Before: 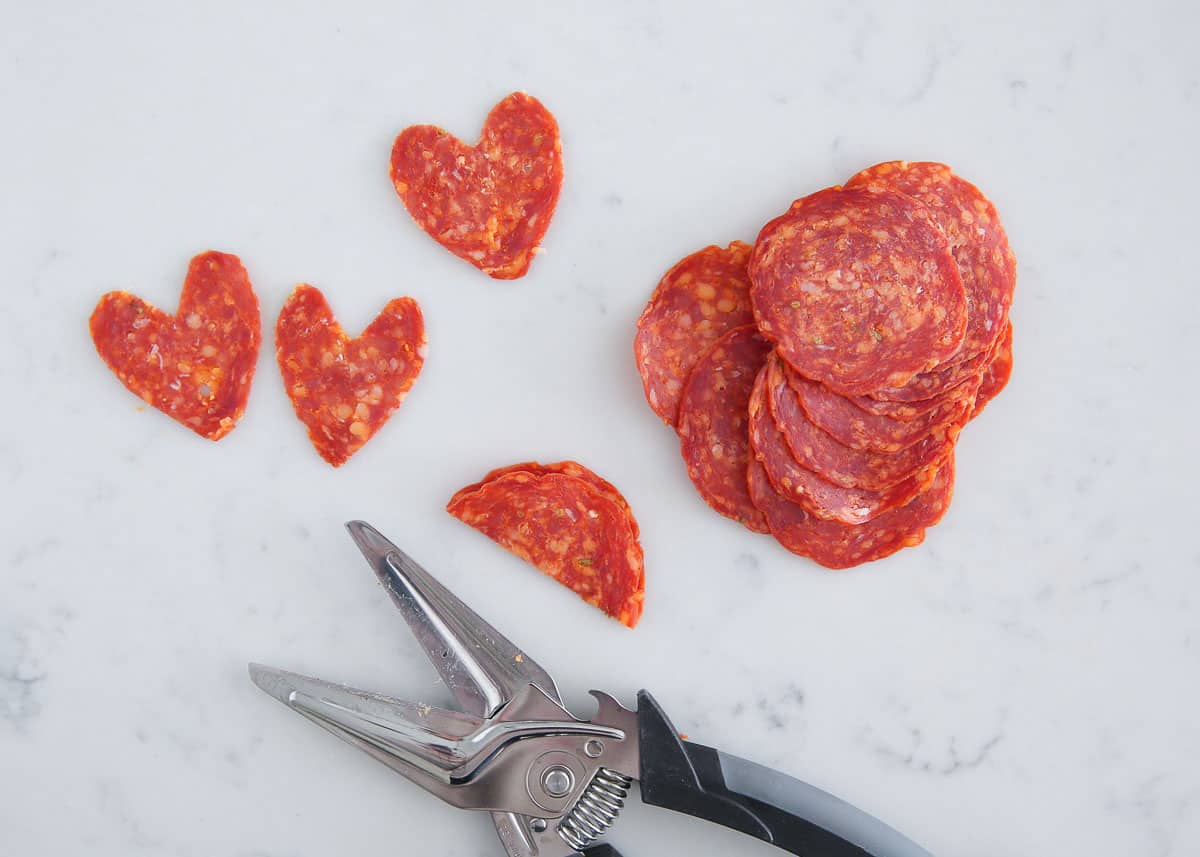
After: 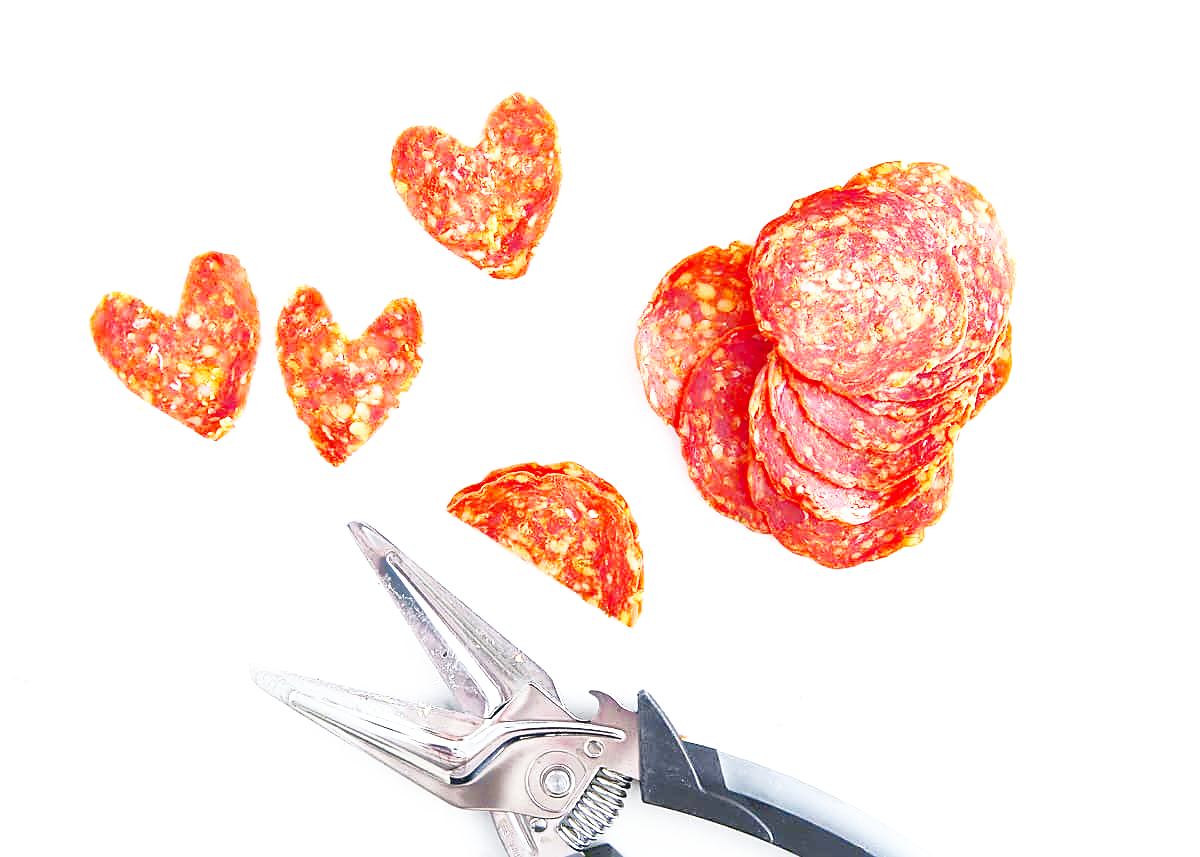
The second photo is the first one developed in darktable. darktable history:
sharpen: on, module defaults
shadows and highlights: shadows color adjustment 97.68%
base curve: curves: ch0 [(0, 0.003) (0.001, 0.002) (0.006, 0.004) (0.02, 0.022) (0.048, 0.086) (0.094, 0.234) (0.162, 0.431) (0.258, 0.629) (0.385, 0.8) (0.548, 0.918) (0.751, 0.988) (1, 1)], preserve colors none
exposure: black level correction 0, exposure 0.879 EV, compensate highlight preservation false
